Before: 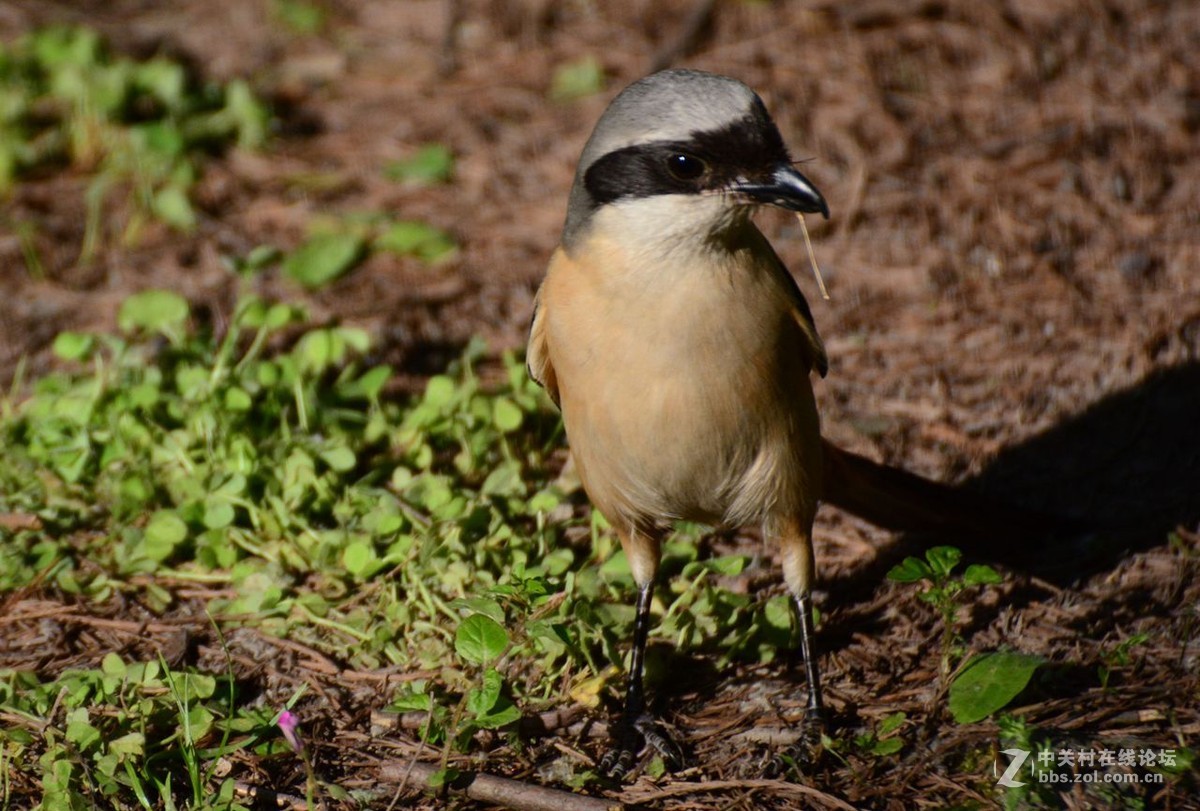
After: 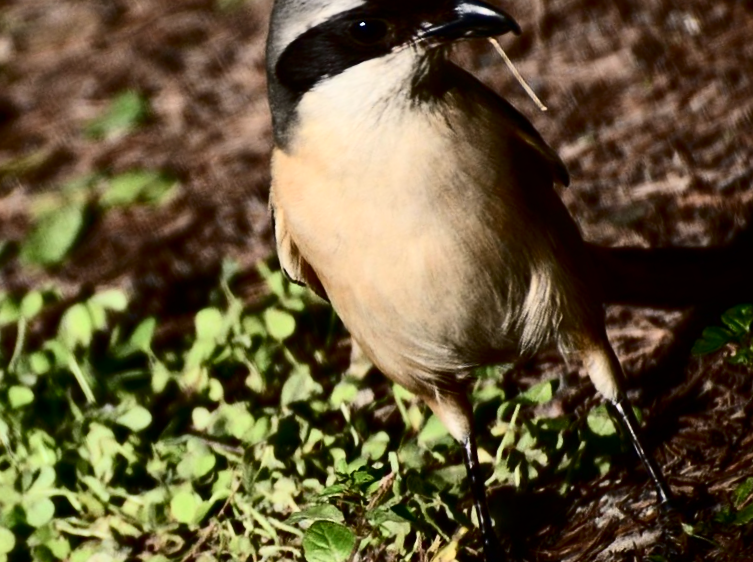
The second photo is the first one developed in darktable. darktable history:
contrast brightness saturation: contrast 0.503, saturation -0.082
crop and rotate: angle 18.93°, left 6.716%, right 3.713%, bottom 1.062%
